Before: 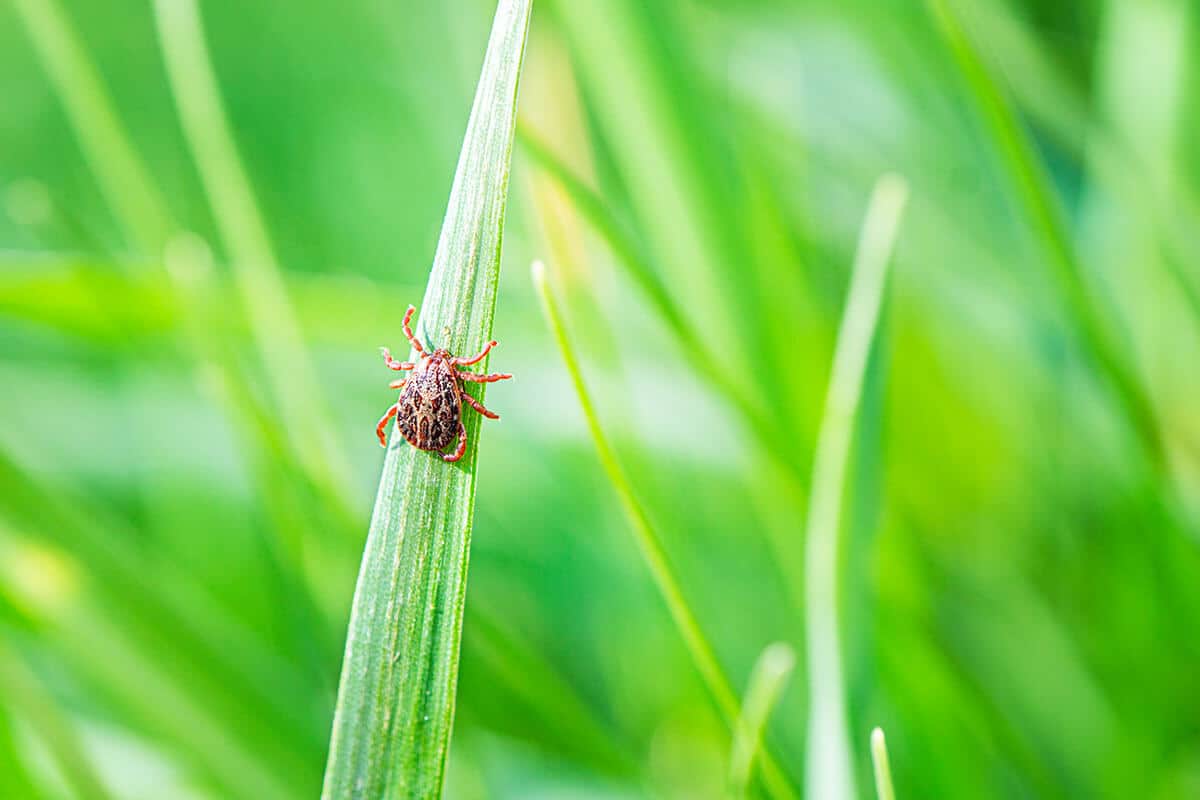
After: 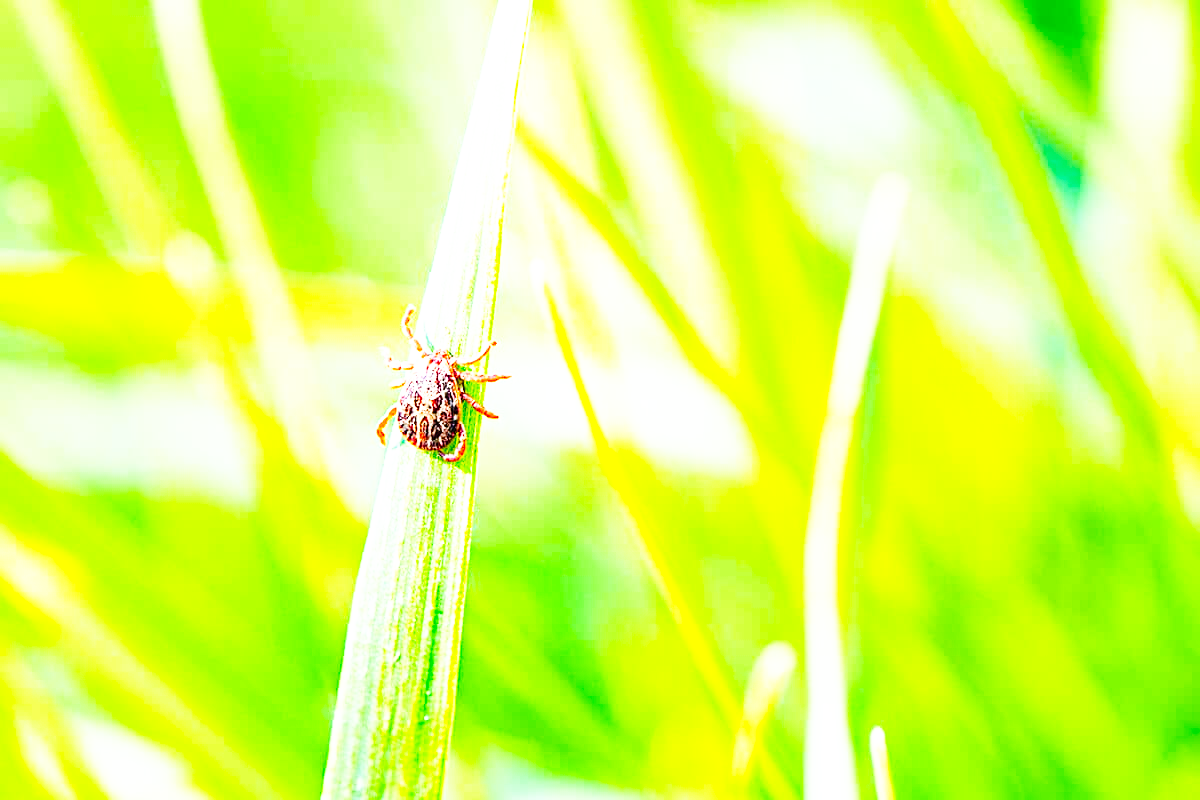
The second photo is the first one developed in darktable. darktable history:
color balance rgb: perceptual saturation grading › global saturation 25%, global vibrance 10%
base curve: curves: ch0 [(0, 0) (0.007, 0.004) (0.027, 0.03) (0.046, 0.07) (0.207, 0.54) (0.442, 0.872) (0.673, 0.972) (1, 1)], preserve colors none
exposure: black level correction 0.001, exposure 0.5 EV, compensate exposure bias true, compensate highlight preservation false
